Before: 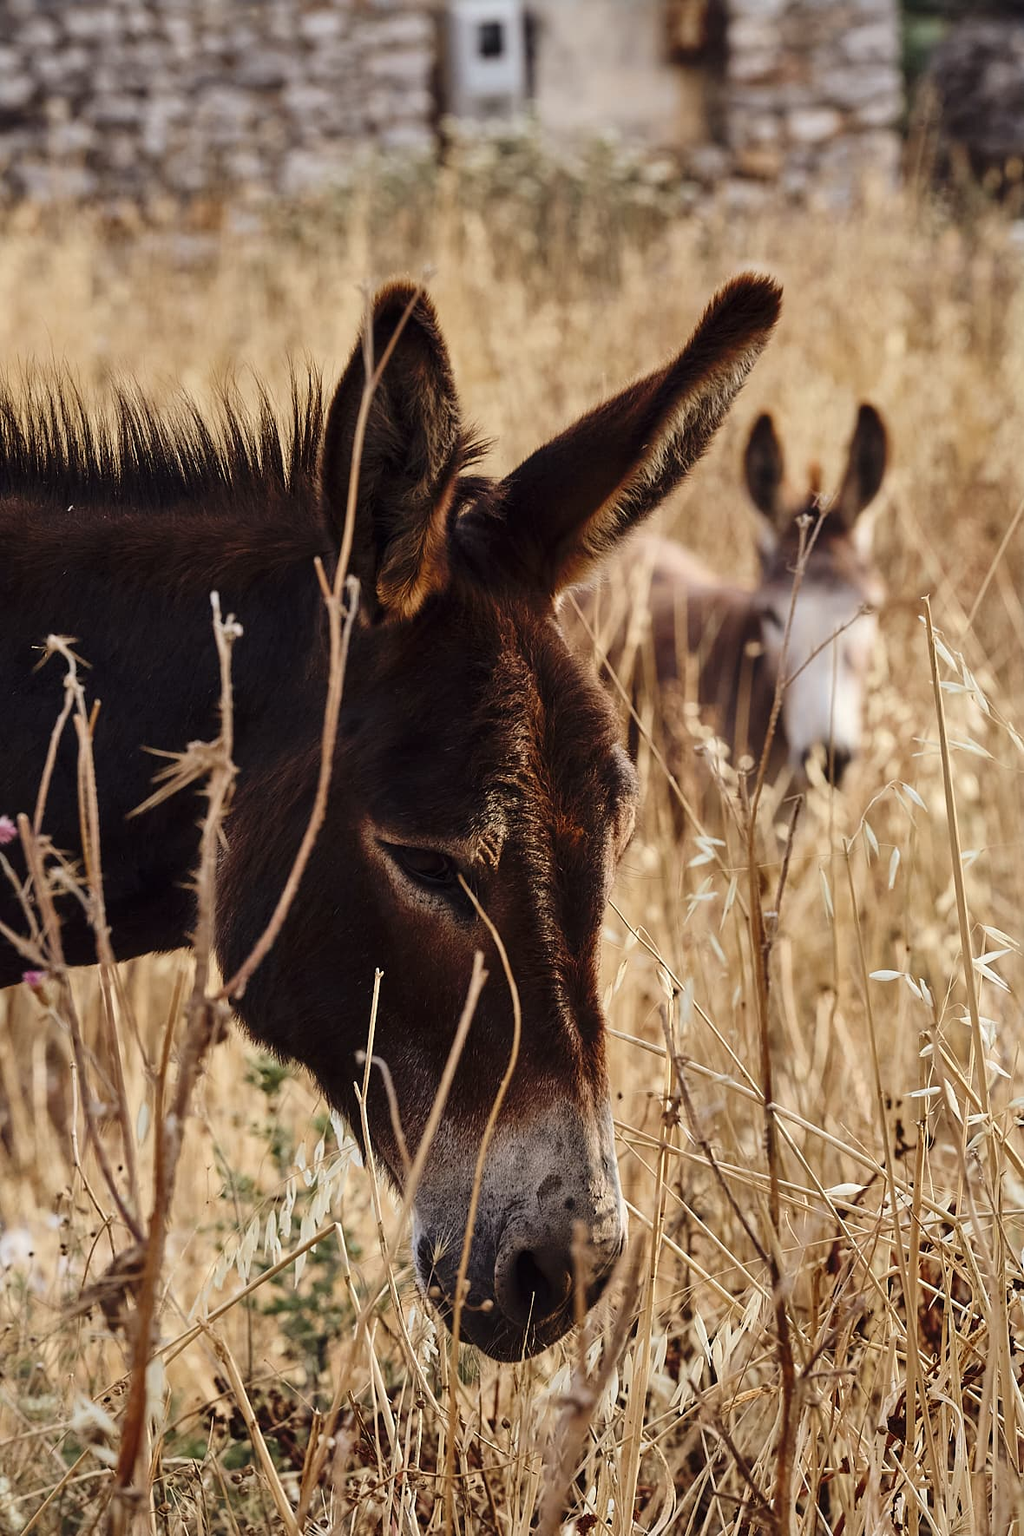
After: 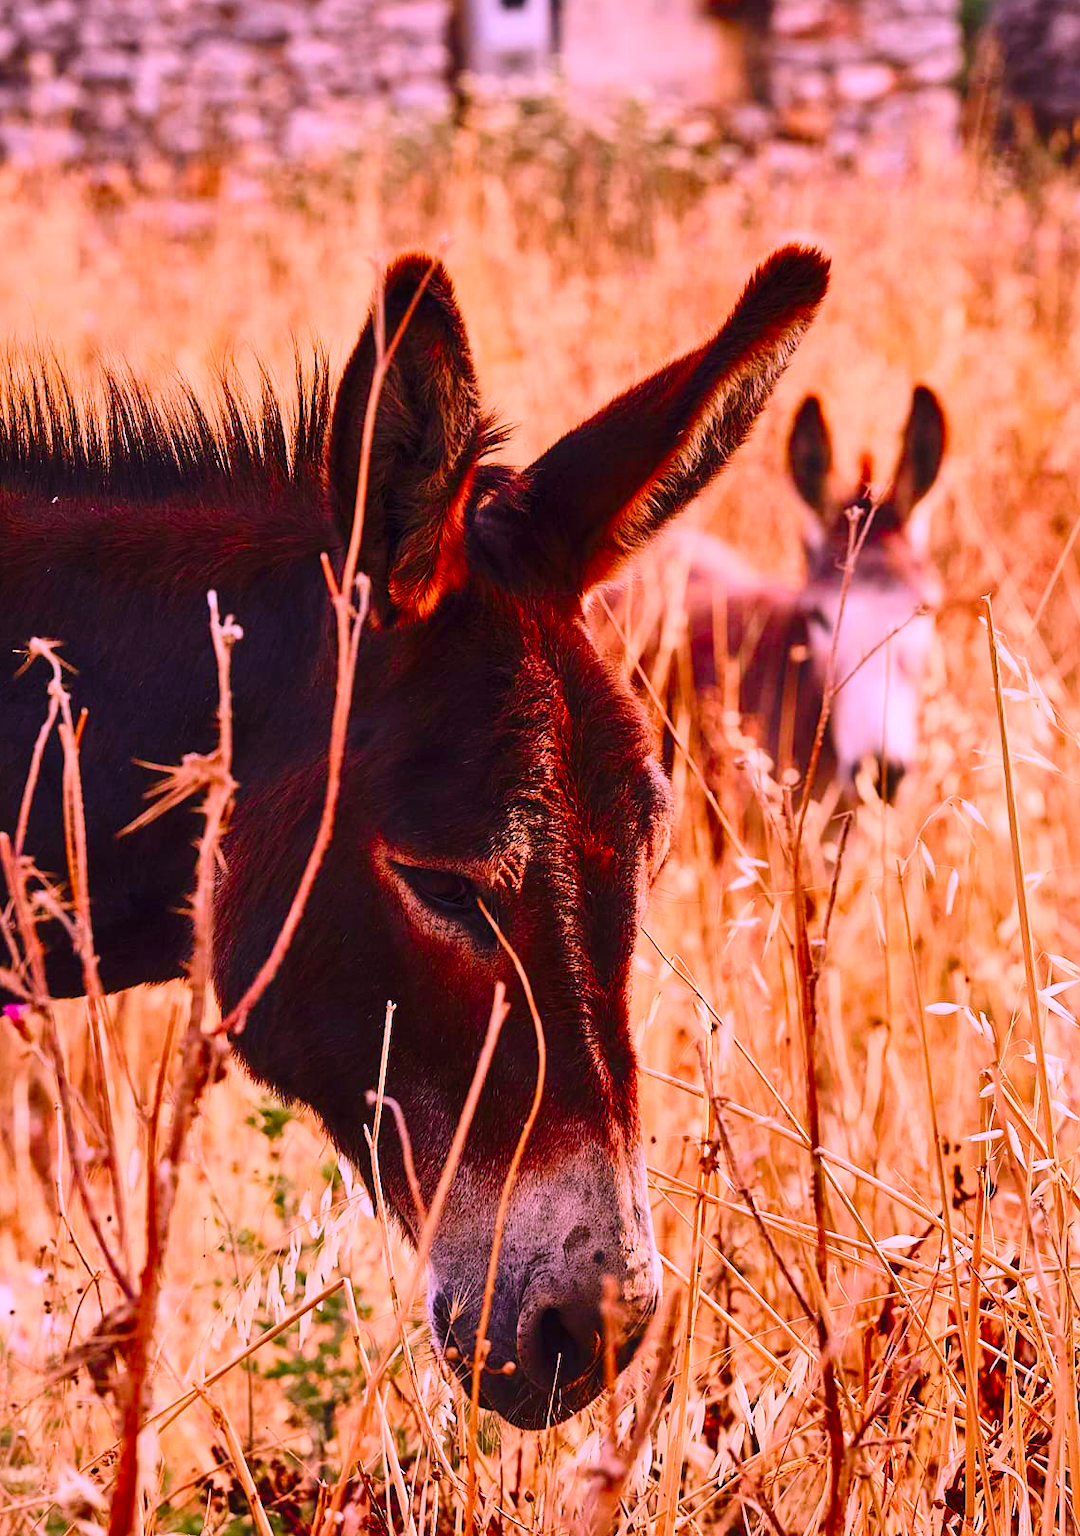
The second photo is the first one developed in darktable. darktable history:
crop: left 1.964%, top 3.251%, right 1.122%, bottom 4.933%
color correction: highlights a* 19.5, highlights b* -11.53, saturation 1.69
contrast brightness saturation: contrast 0.2, brightness 0.16, saturation 0.22
color balance rgb: perceptual saturation grading › global saturation 20%, perceptual saturation grading › highlights -25%, perceptual saturation grading › shadows 25%
